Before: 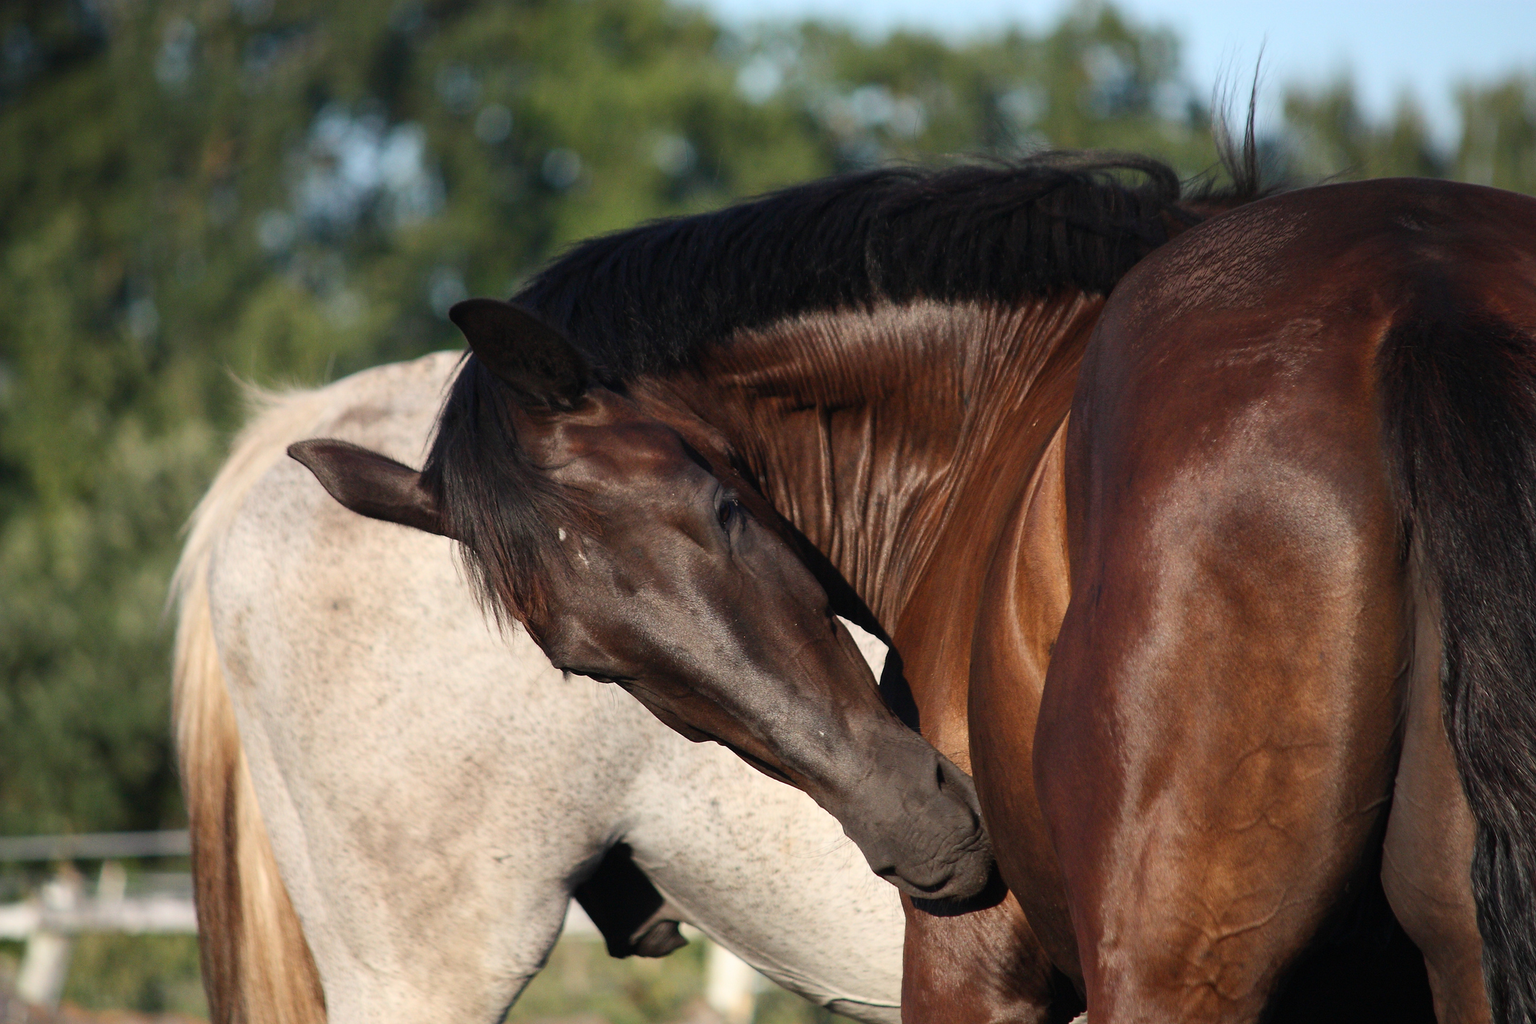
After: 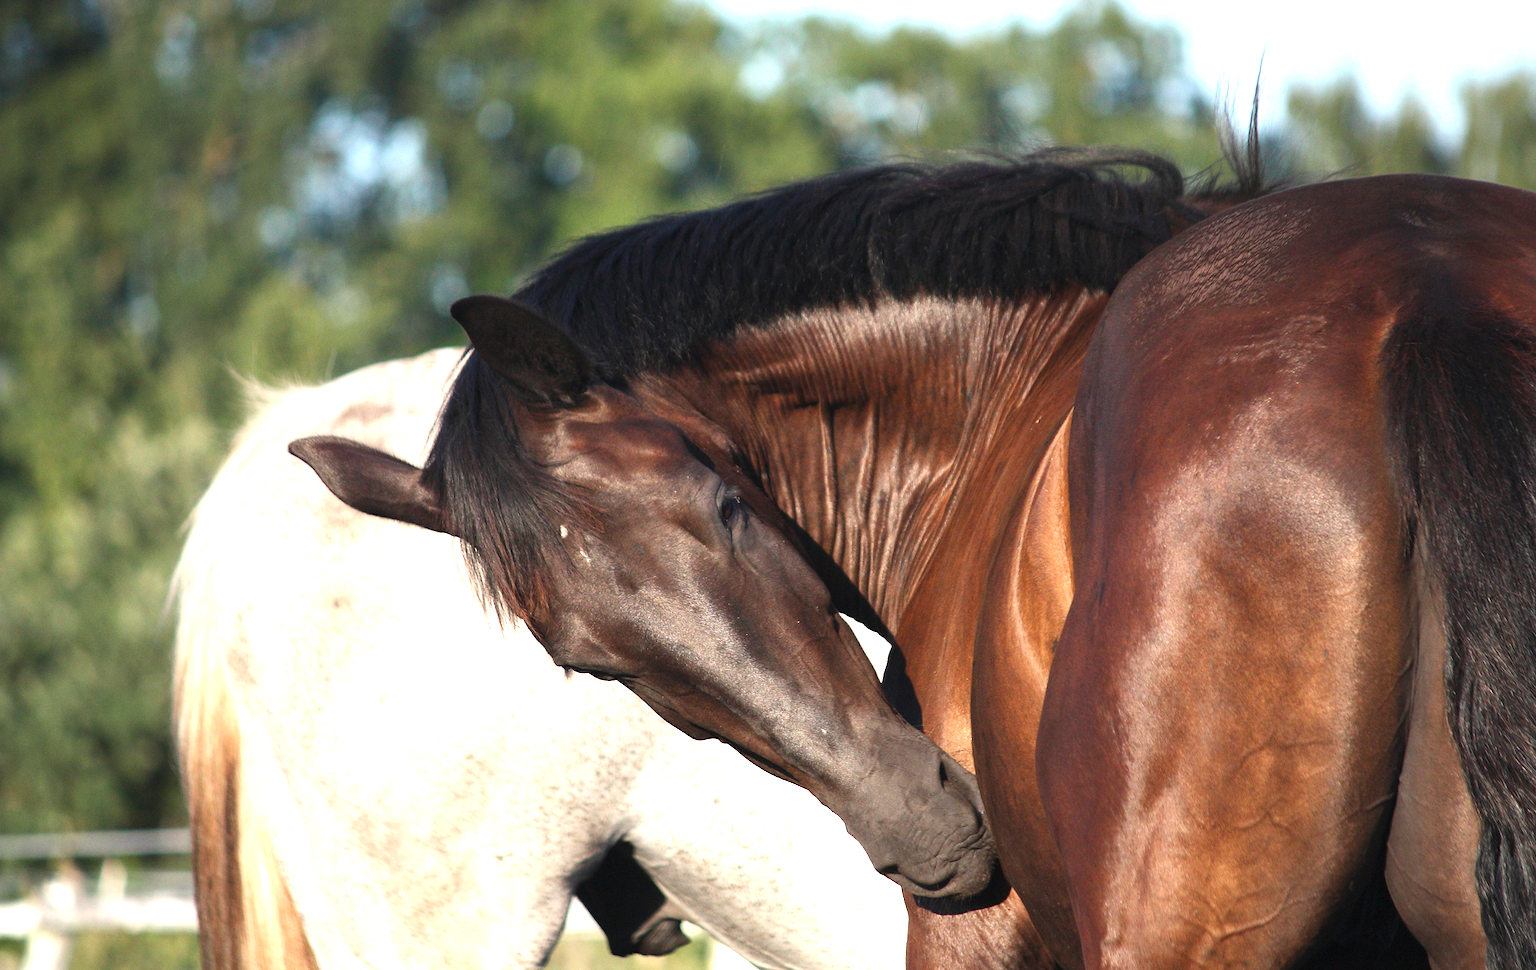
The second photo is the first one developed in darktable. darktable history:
crop: top 0.448%, right 0.264%, bottom 5.045%
exposure: black level correction 0, exposure 1.1 EV, compensate highlight preservation false
